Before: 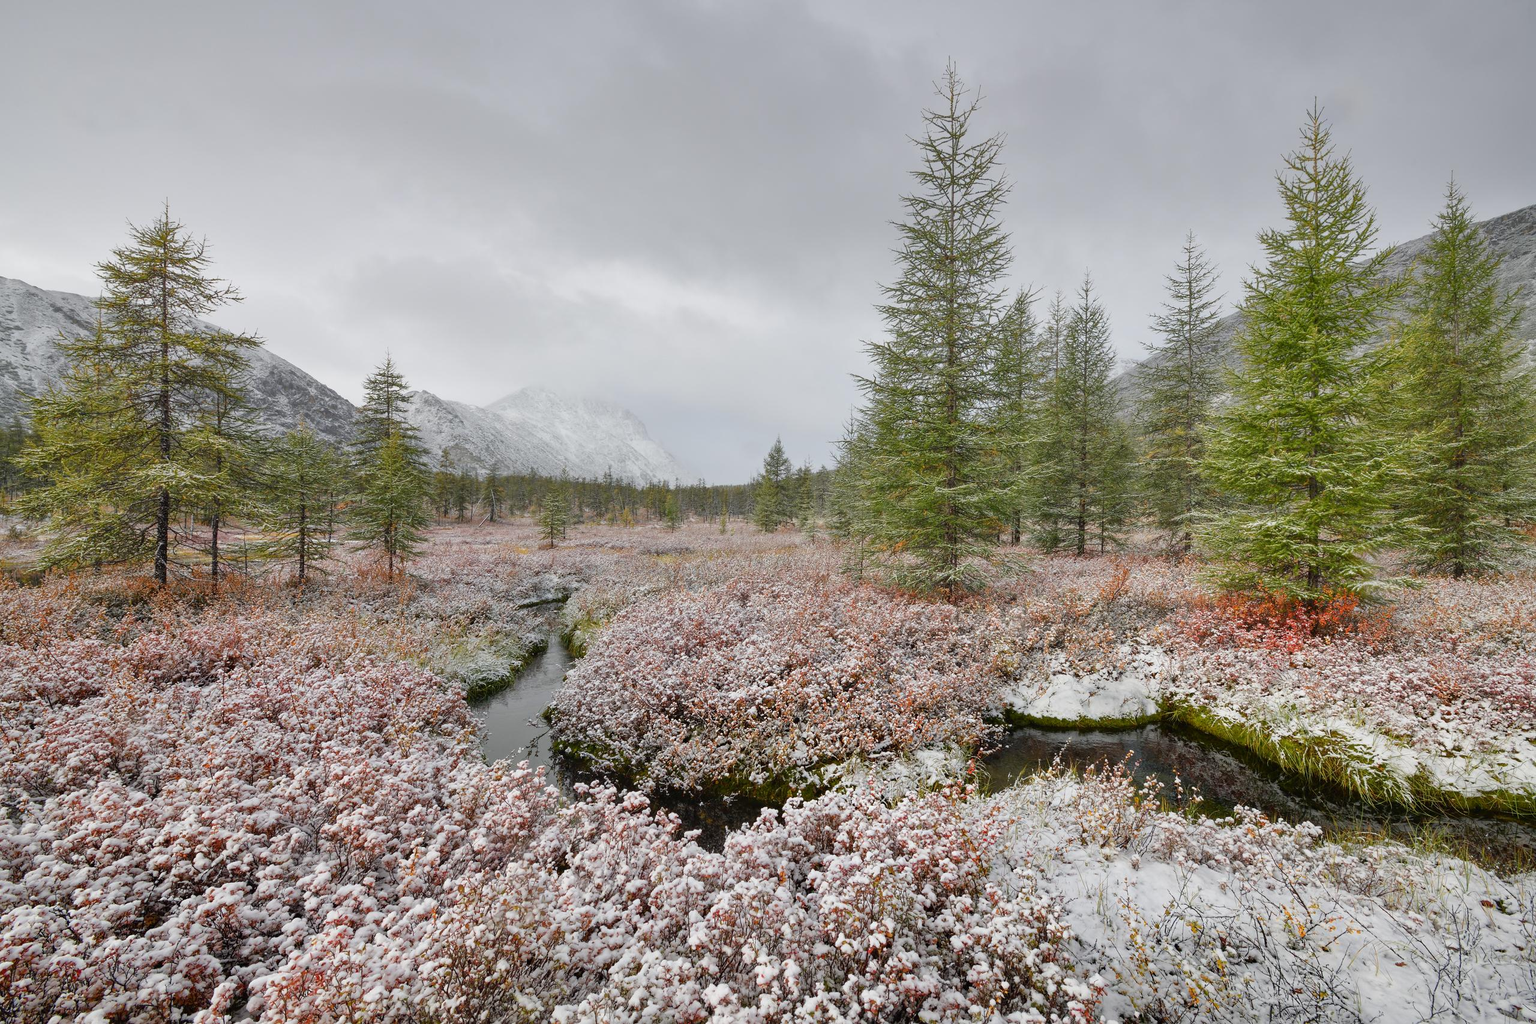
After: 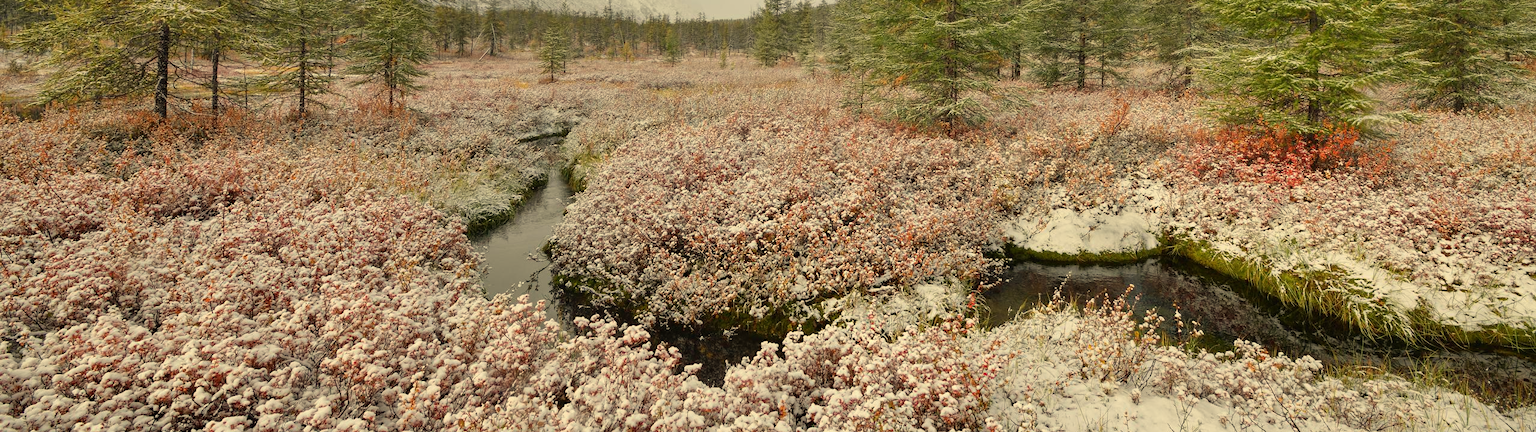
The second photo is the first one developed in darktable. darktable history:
white balance: red 1.08, blue 0.791
crop: top 45.551%, bottom 12.262%
